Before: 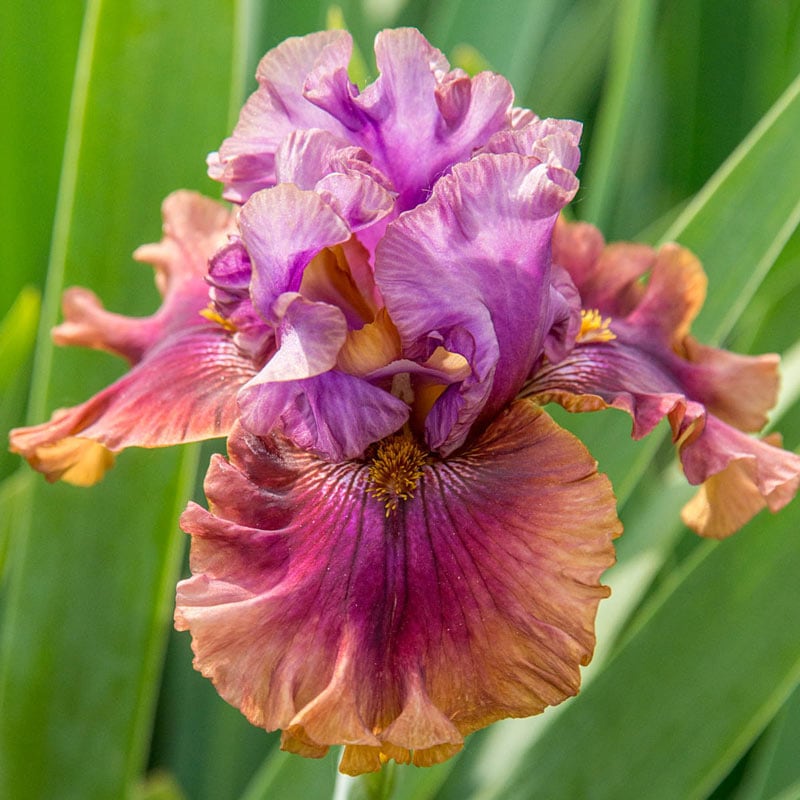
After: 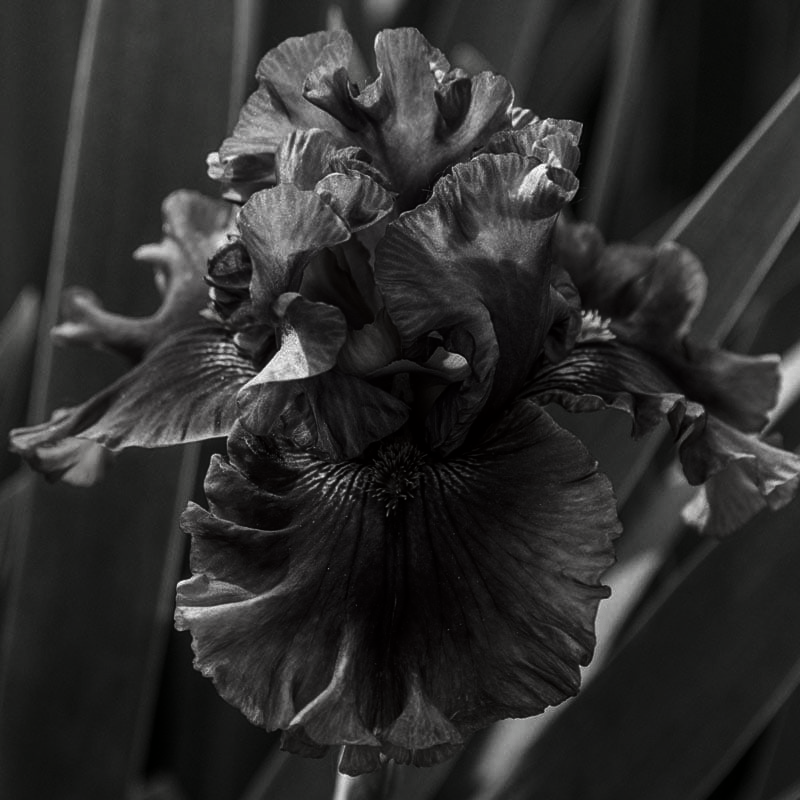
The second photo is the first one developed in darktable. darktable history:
contrast brightness saturation: contrast 0.021, brightness -0.996, saturation -0.984
